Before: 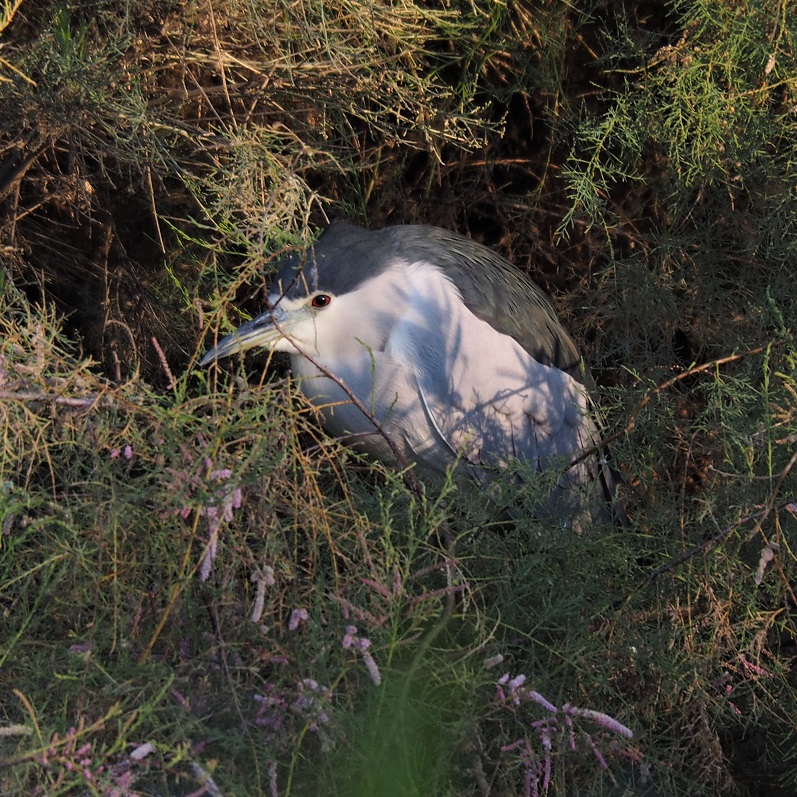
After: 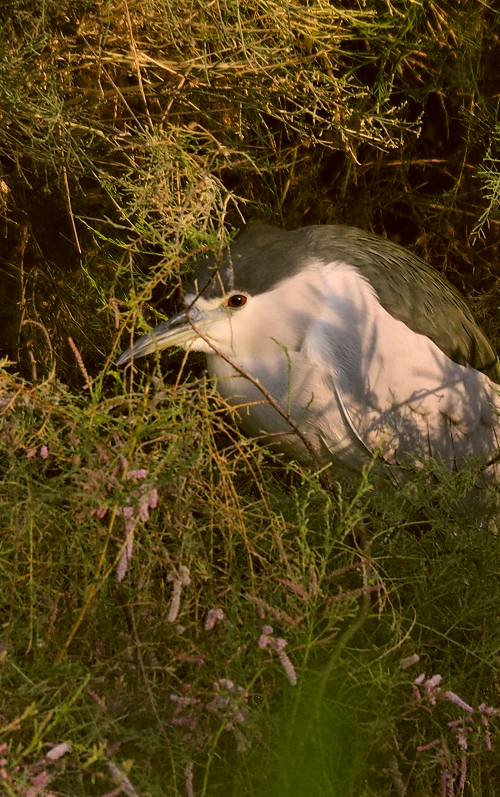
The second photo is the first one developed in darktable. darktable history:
color correction: highlights a* 8.98, highlights b* 15.09, shadows a* -0.49, shadows b* 26.52
crop: left 10.644%, right 26.528%
